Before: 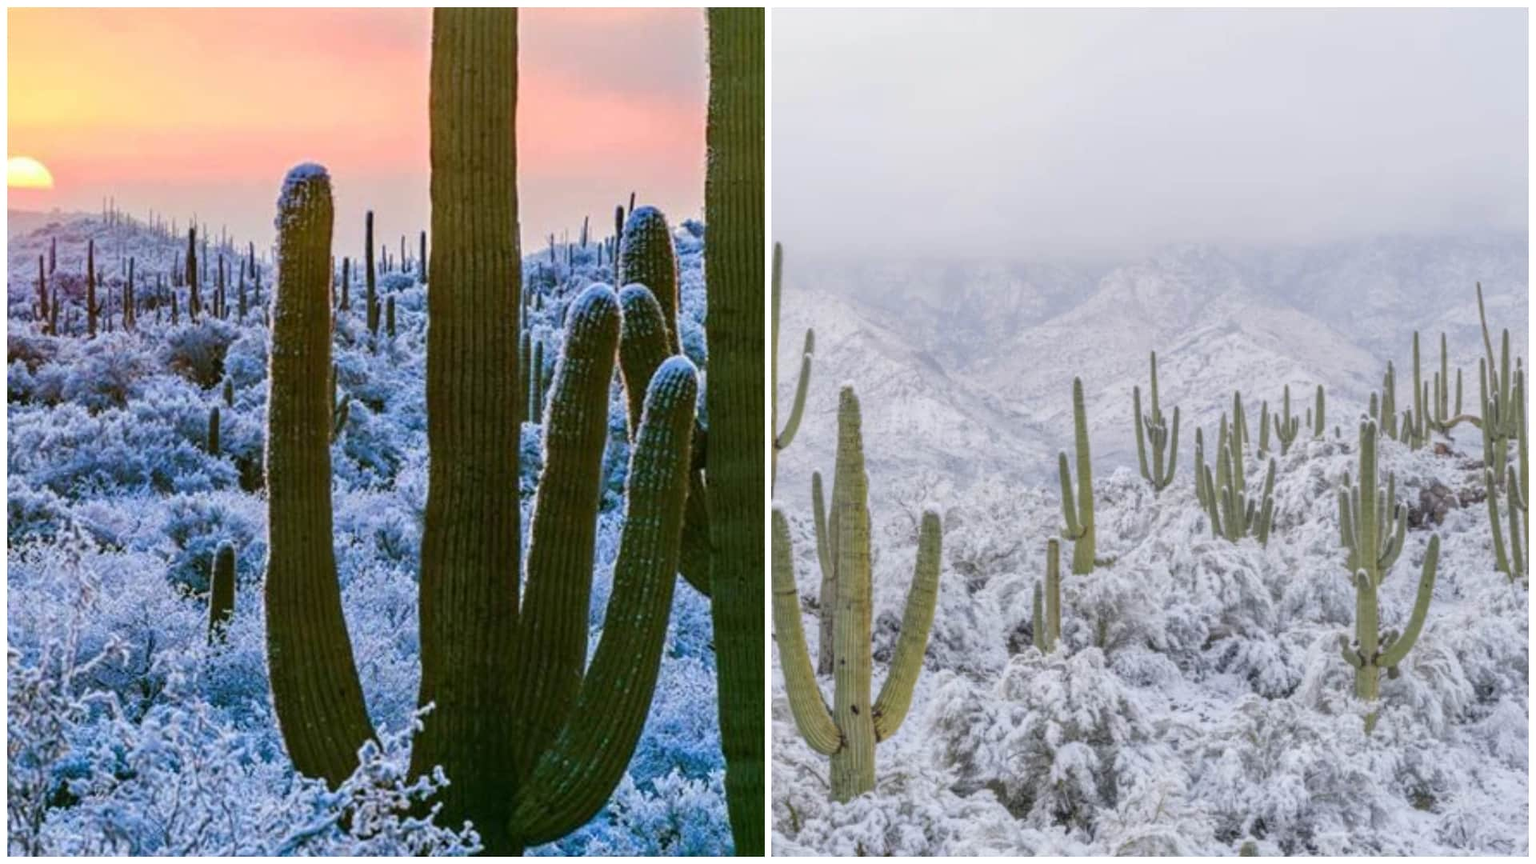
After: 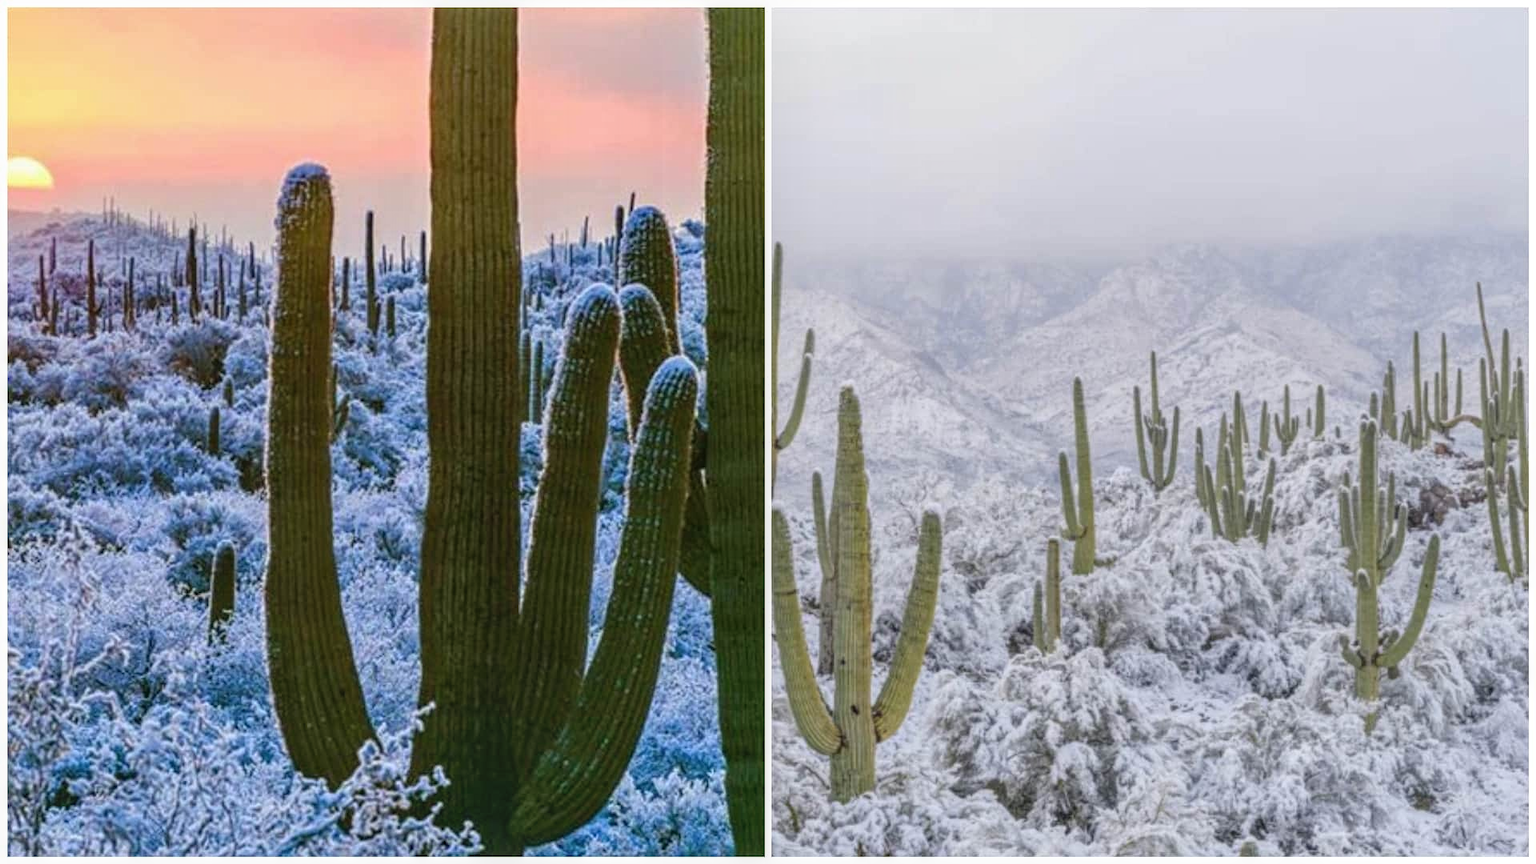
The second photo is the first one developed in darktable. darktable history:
local contrast: on, module defaults
contrast equalizer: y [[0.439, 0.44, 0.442, 0.457, 0.493, 0.498], [0.5 ×6], [0.5 ×6], [0 ×6], [0 ×6]], mix 0.59
